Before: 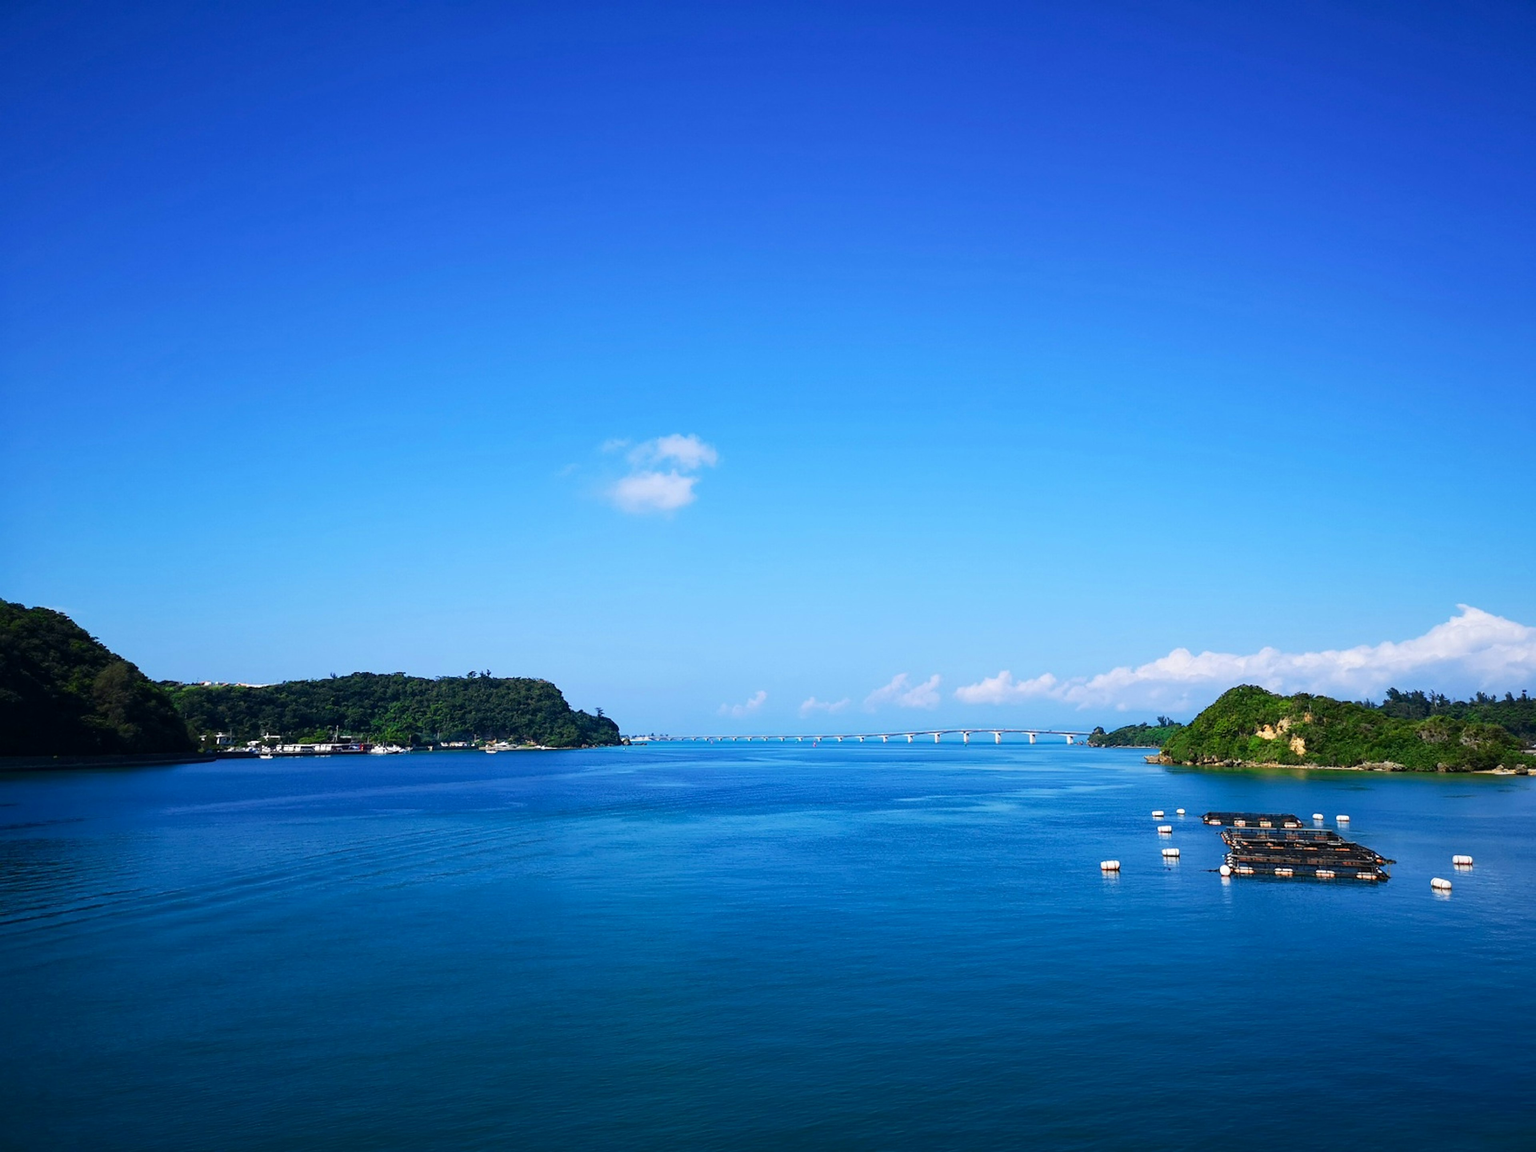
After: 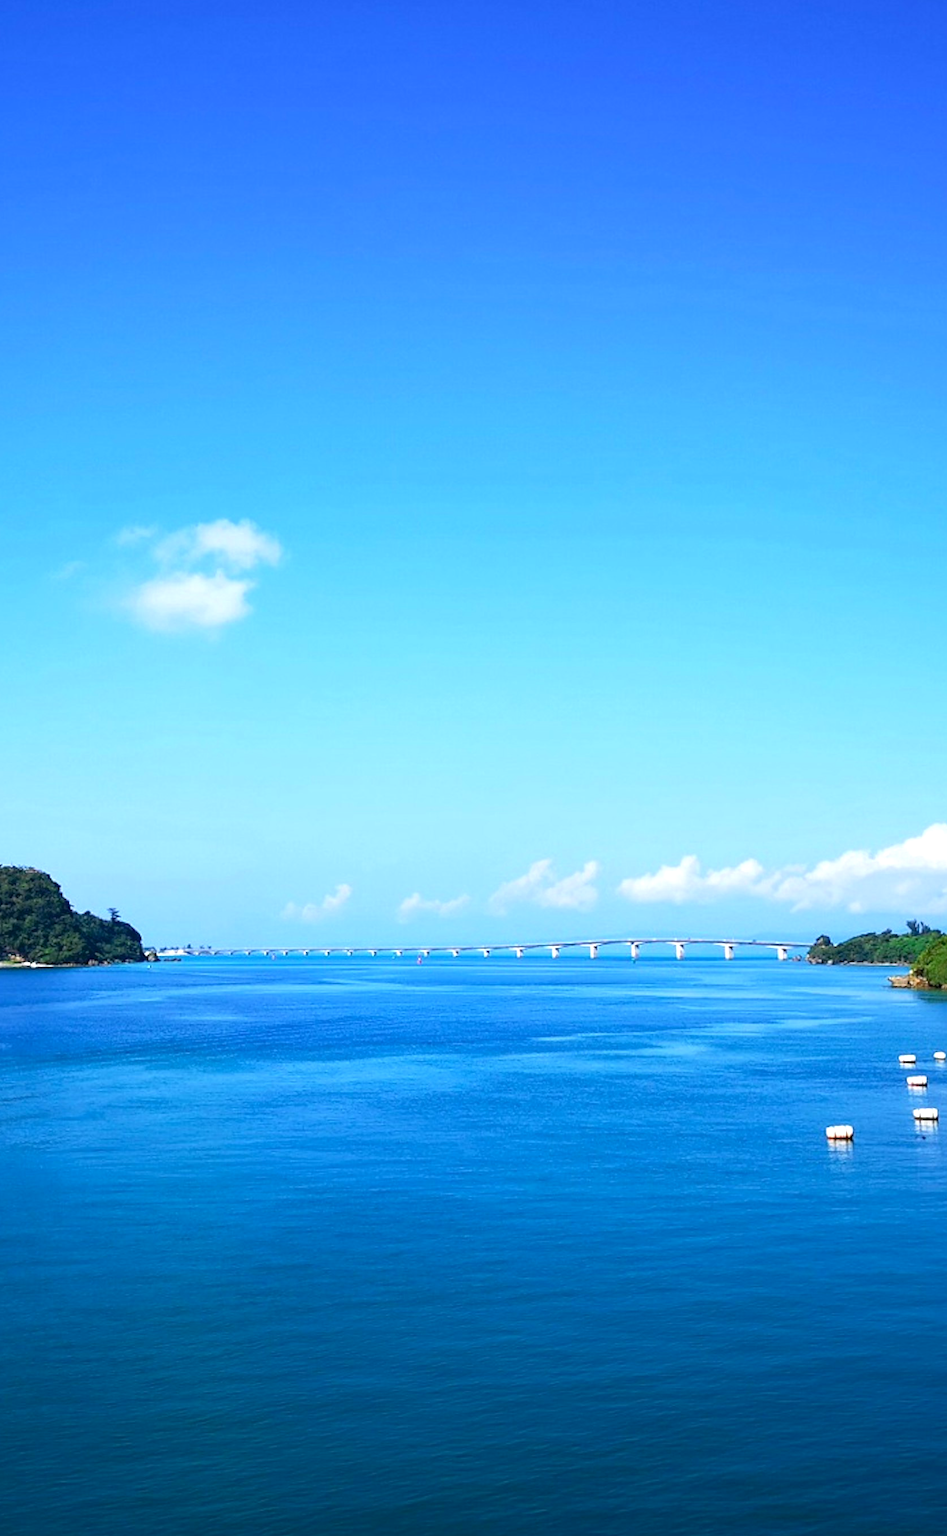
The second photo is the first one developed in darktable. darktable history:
crop: left 33.834%, top 5.986%, right 22.742%
exposure: black level correction 0.001, exposure 0.499 EV, compensate highlight preservation false
